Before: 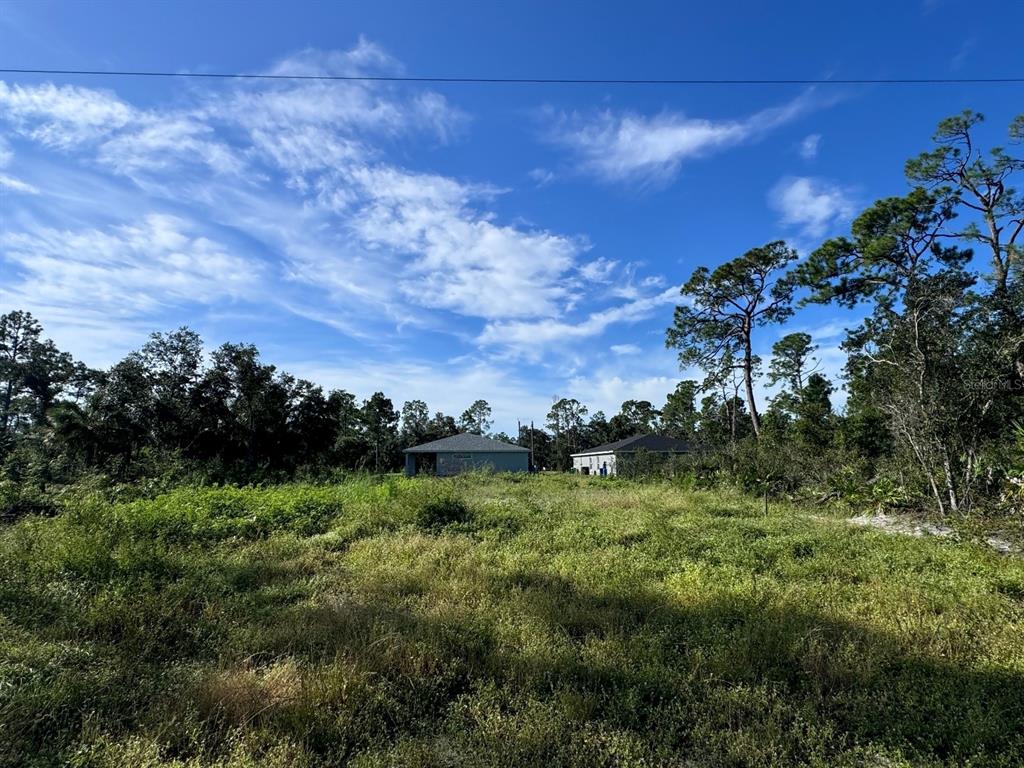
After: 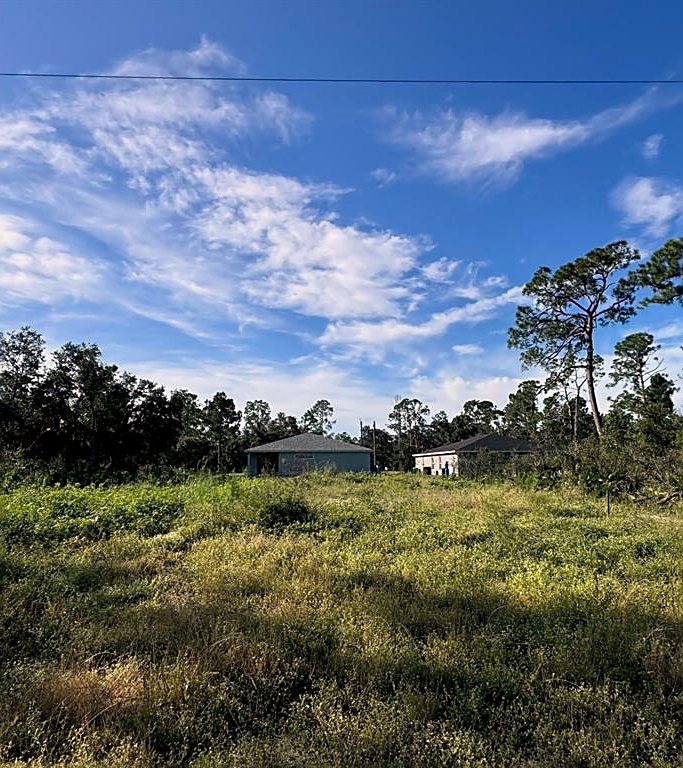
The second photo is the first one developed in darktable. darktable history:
white balance: red 1.127, blue 0.943
sharpen: on, module defaults
color correction: highlights a* -0.137, highlights b* 0.137
crop and rotate: left 15.446%, right 17.836%
